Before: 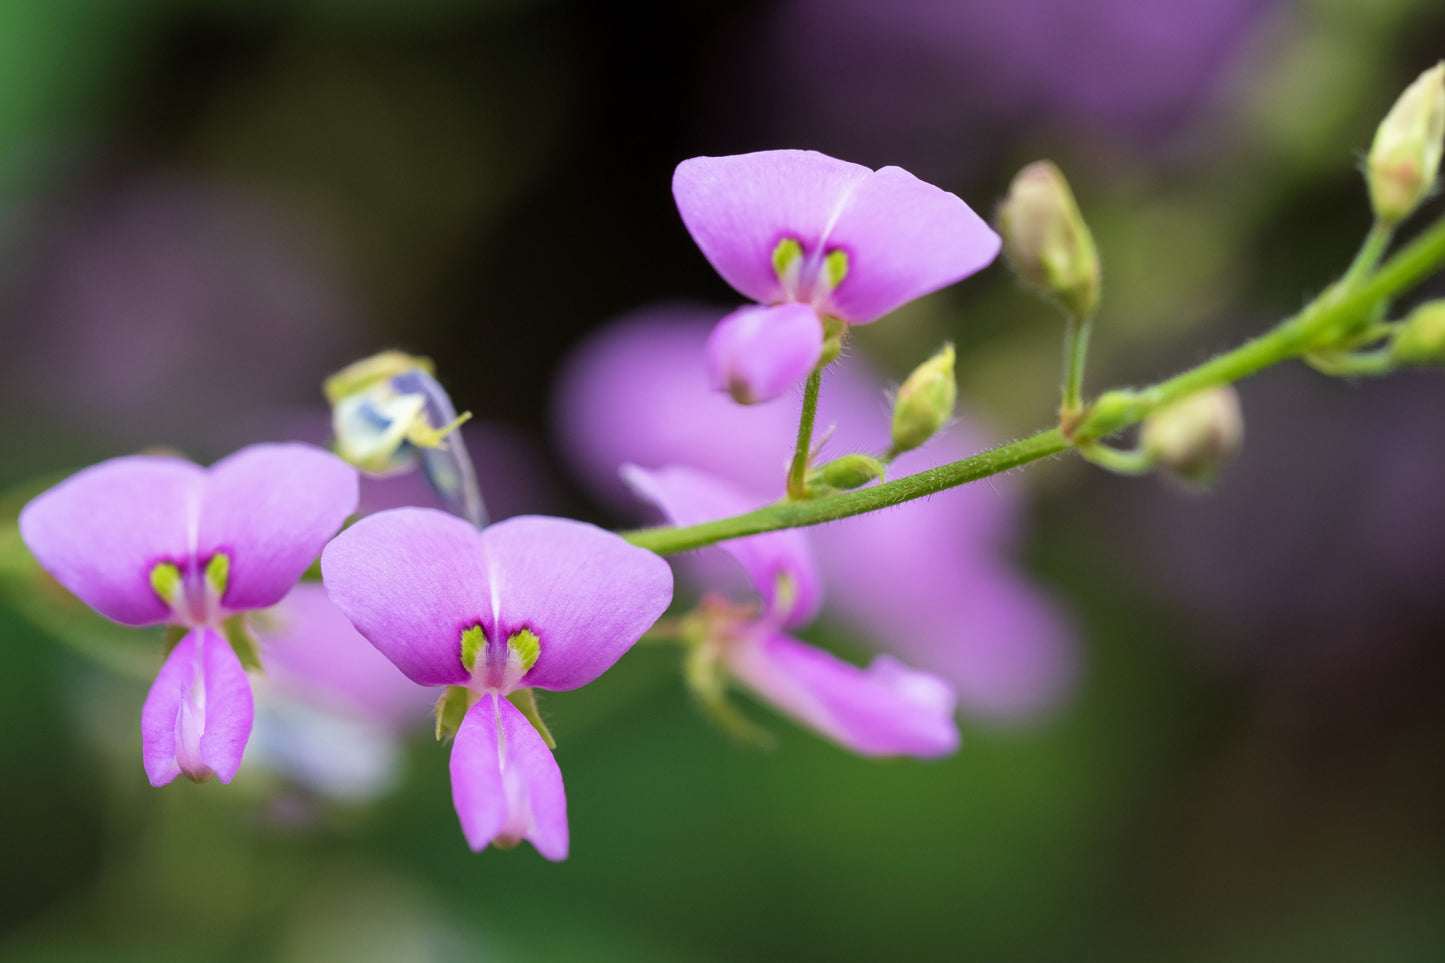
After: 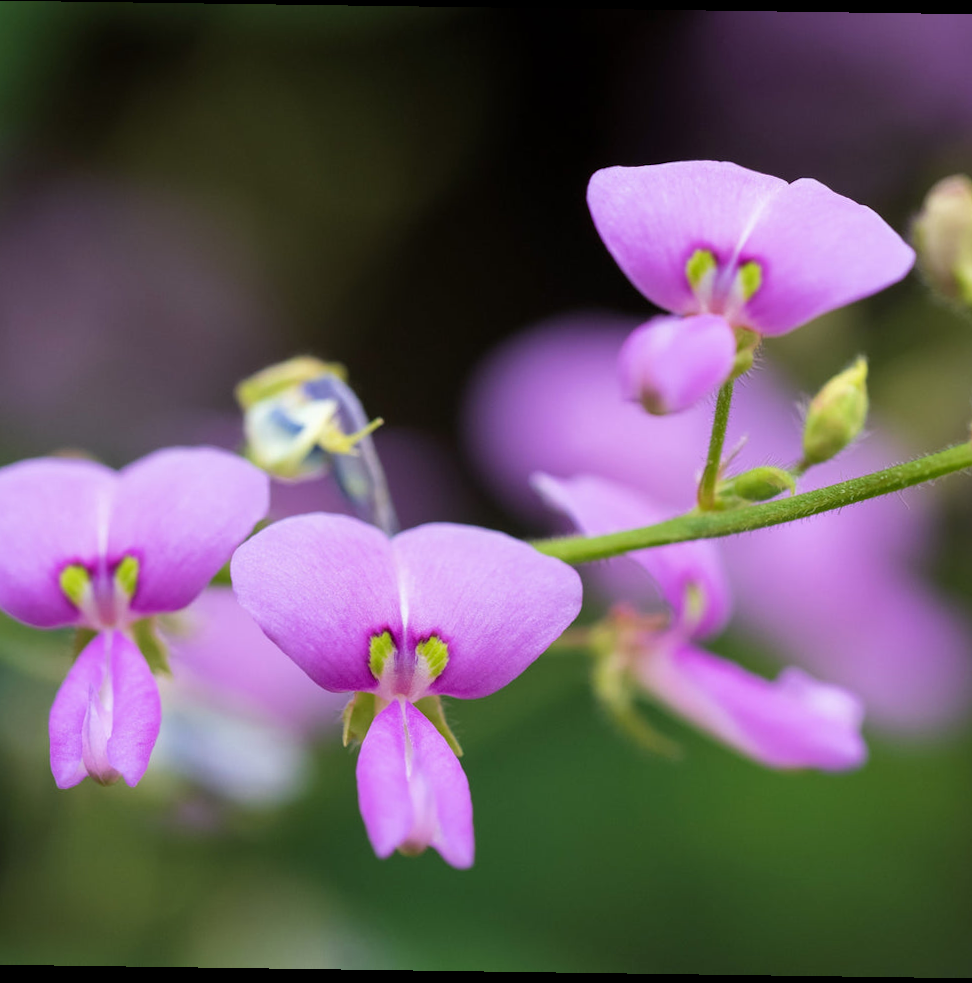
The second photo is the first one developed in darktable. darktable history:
base curve: exposure shift 0, preserve colors none
crop and rotate: left 6.617%, right 26.717%
rotate and perspective: rotation 0.8°, automatic cropping off
